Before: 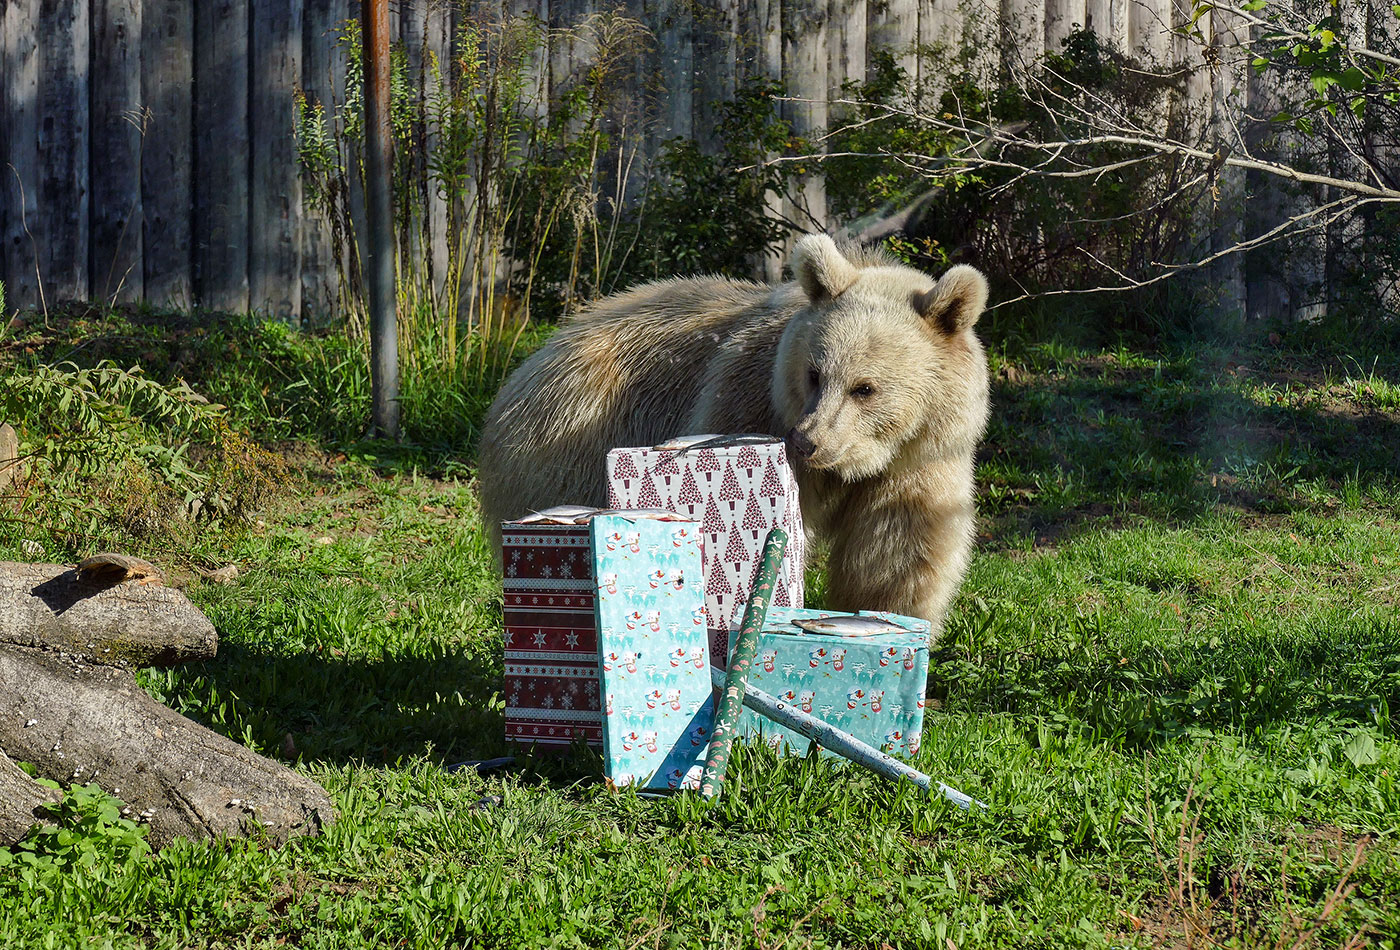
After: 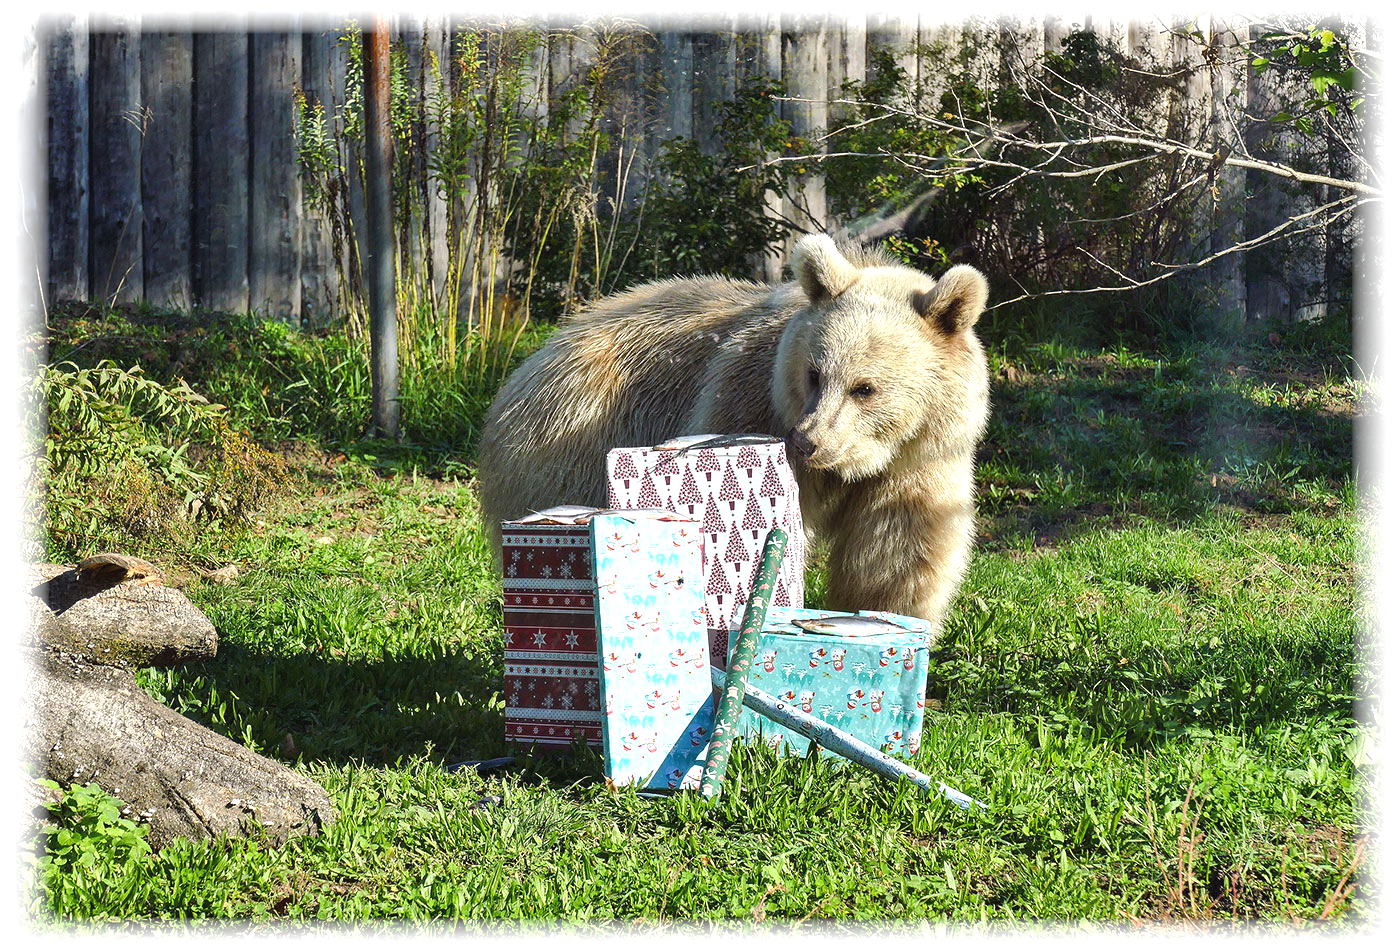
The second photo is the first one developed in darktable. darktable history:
vignetting: fall-off start 93%, fall-off radius 5%, brightness 1, saturation -0.49, automatic ratio true, width/height ratio 1.332, shape 0.04, unbound false
exposure: black level correction -0.002, exposure 0.708 EV, compensate exposure bias true, compensate highlight preservation false
